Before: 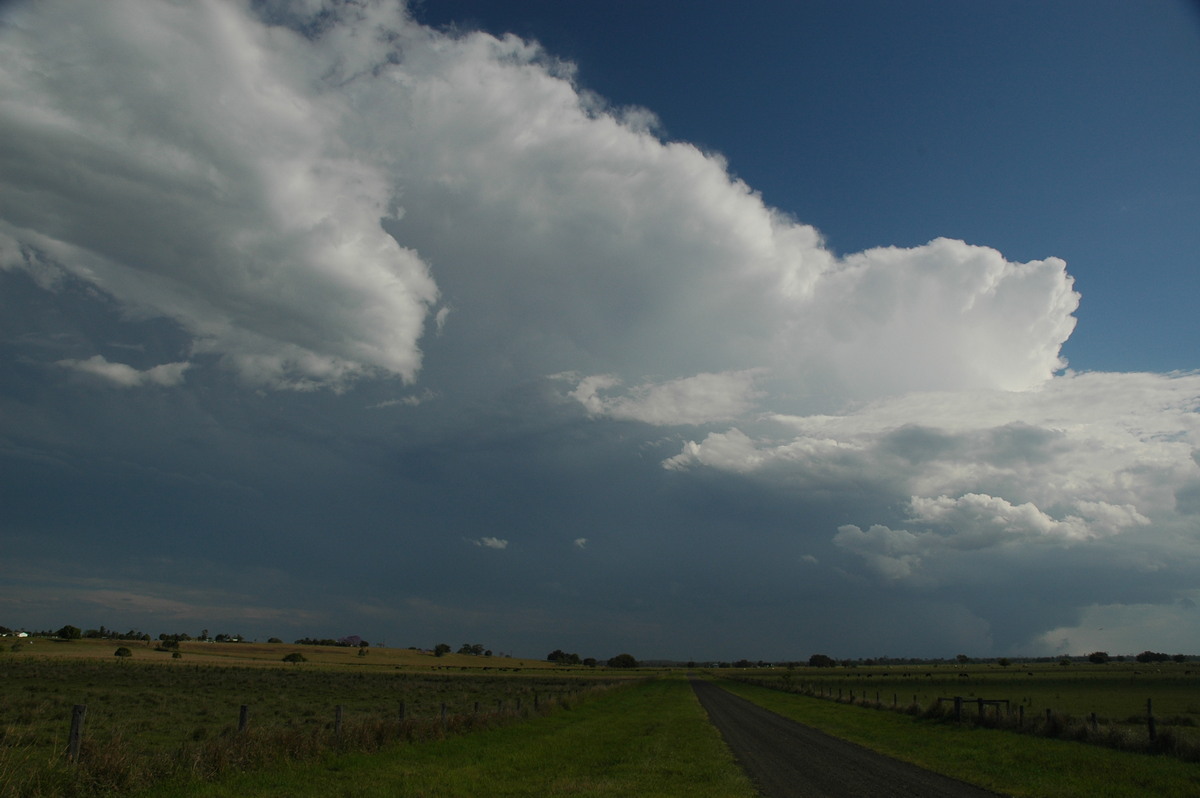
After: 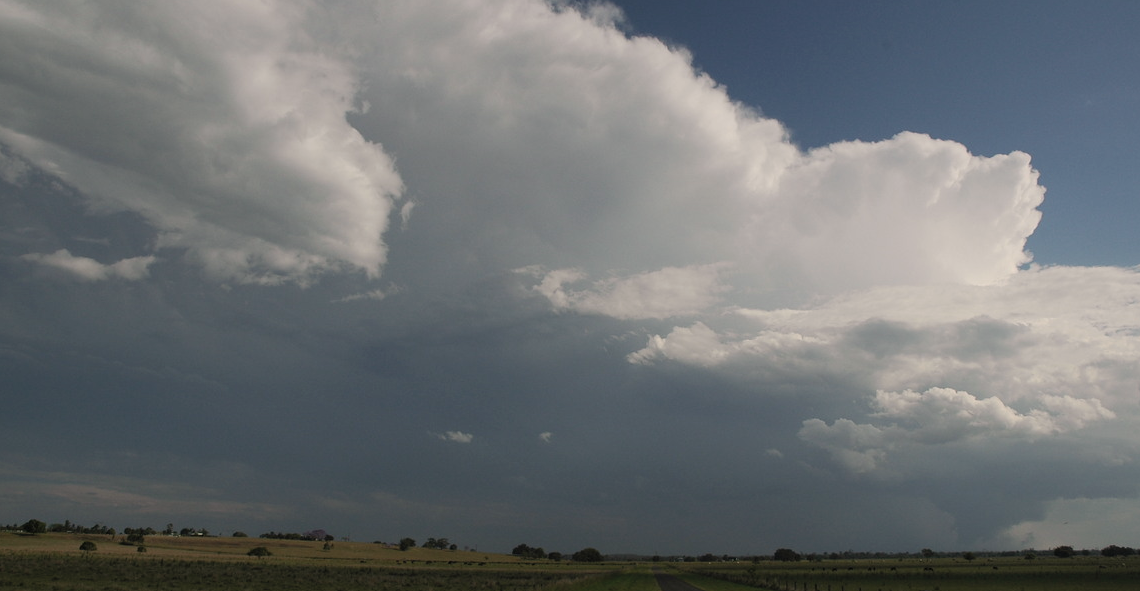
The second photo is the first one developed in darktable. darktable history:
crop and rotate: left 2.991%, top 13.302%, right 1.981%, bottom 12.636%
contrast brightness saturation: contrast 0.07, brightness 0.08, saturation 0.18
color correction: highlights a* 5.59, highlights b* 5.24, saturation 0.68
